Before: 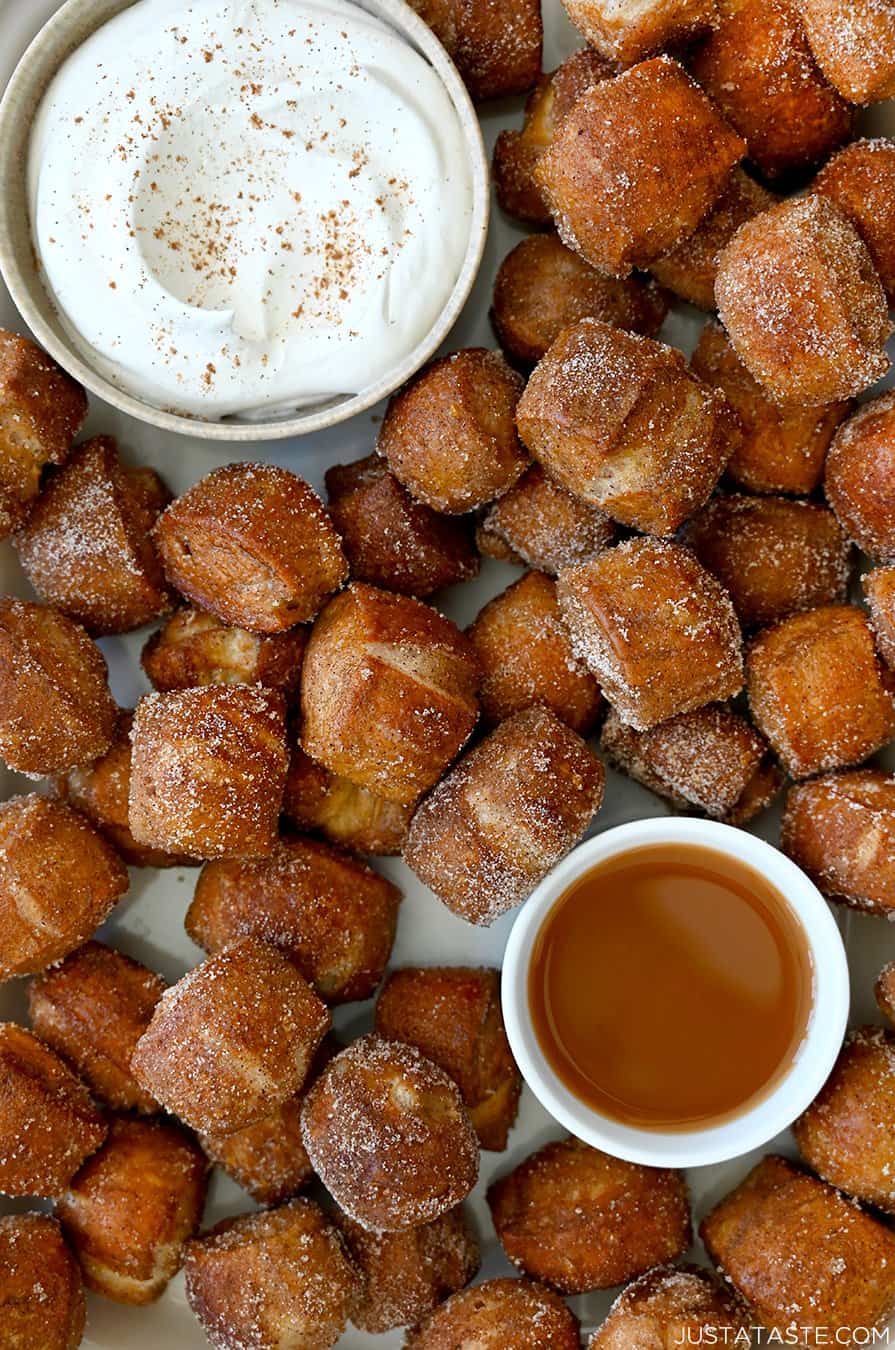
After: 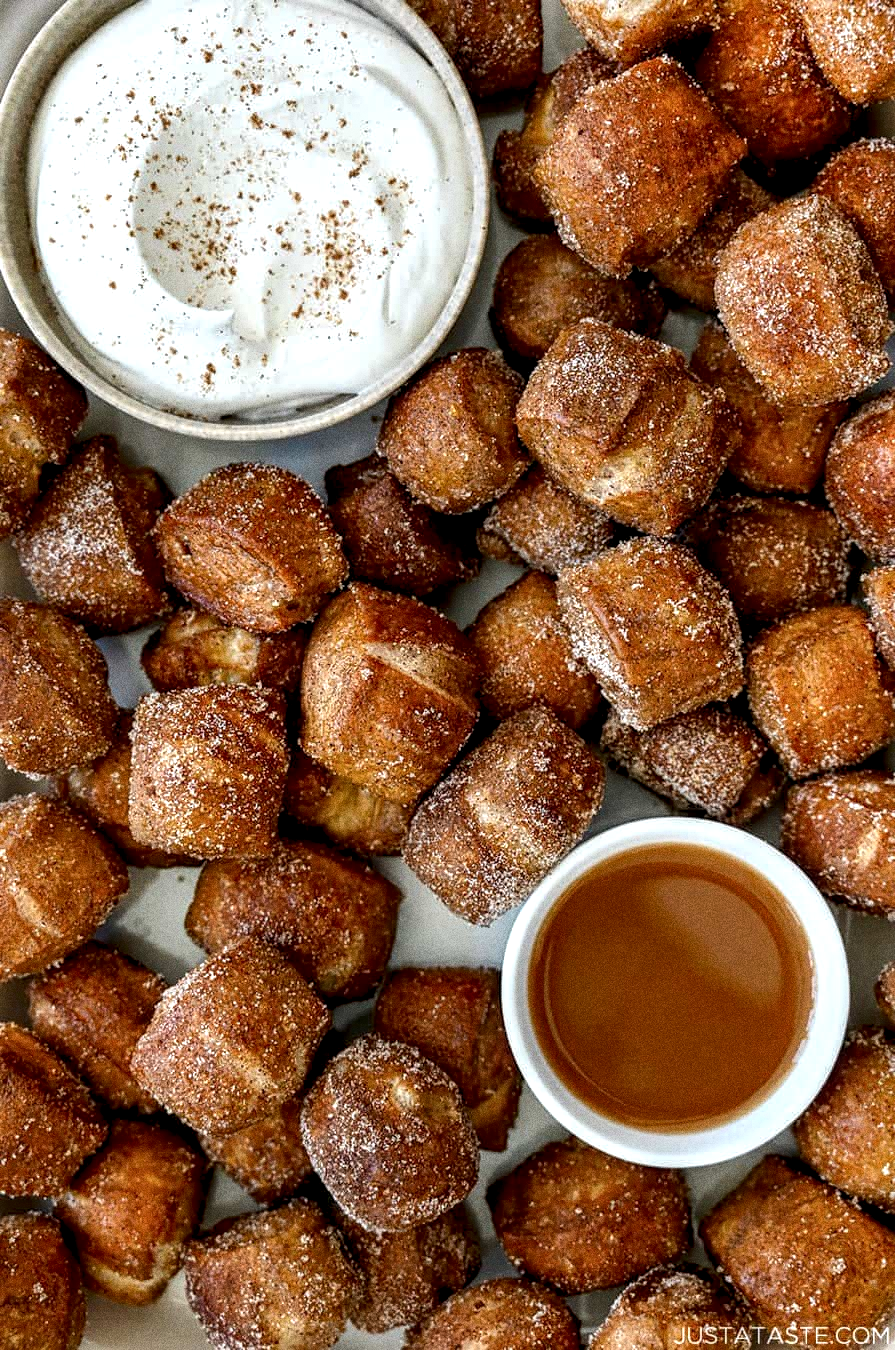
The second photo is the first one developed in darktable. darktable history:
local contrast: highlights 20%, shadows 70%, detail 170%
grain: coarseness 0.09 ISO, strength 40%
